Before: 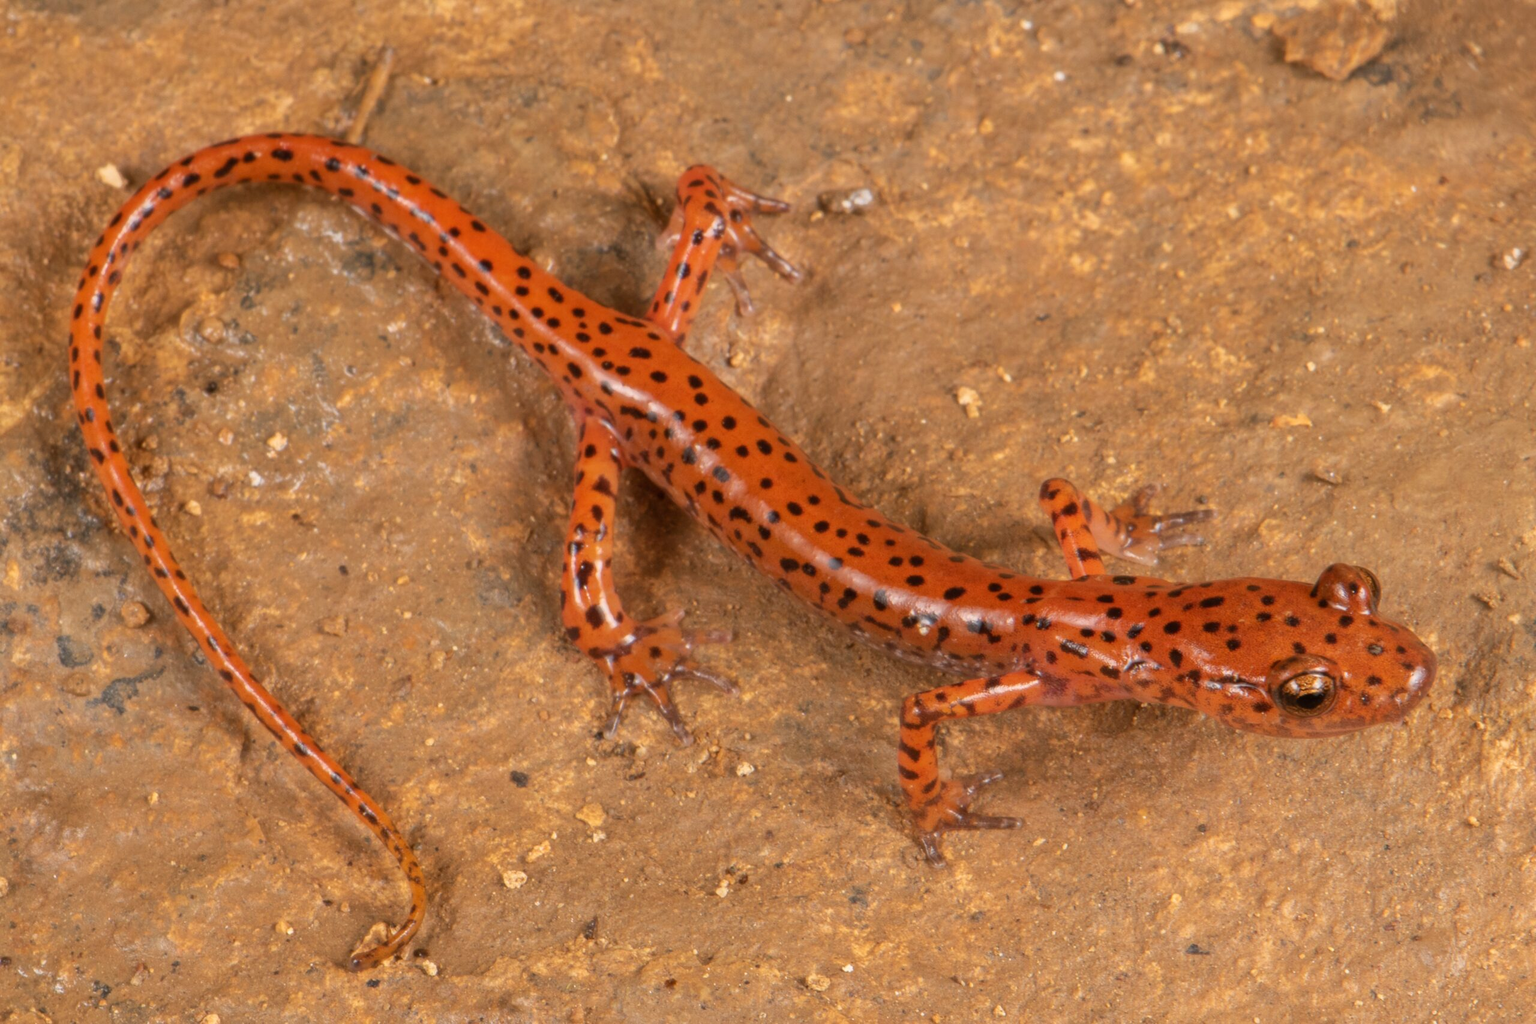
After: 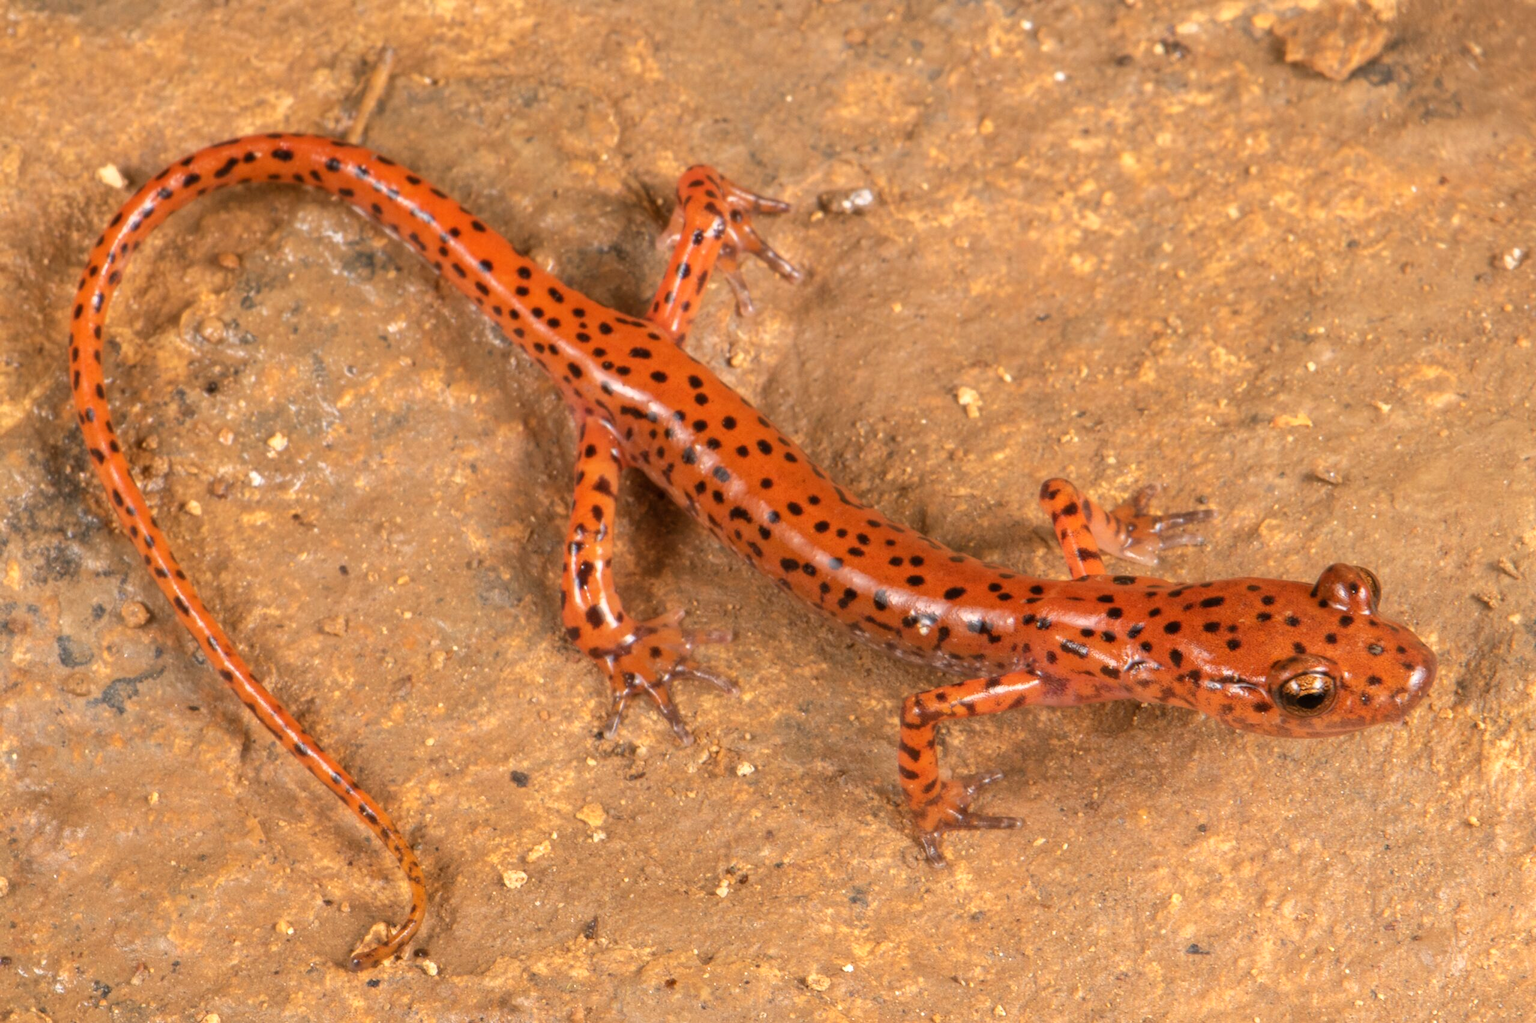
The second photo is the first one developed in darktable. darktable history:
tone equalizer: -8 EV -0.431 EV, -7 EV -0.401 EV, -6 EV -0.346 EV, -5 EV -0.22 EV, -3 EV 0.228 EV, -2 EV 0.308 EV, -1 EV 0.407 EV, +0 EV 0.445 EV
